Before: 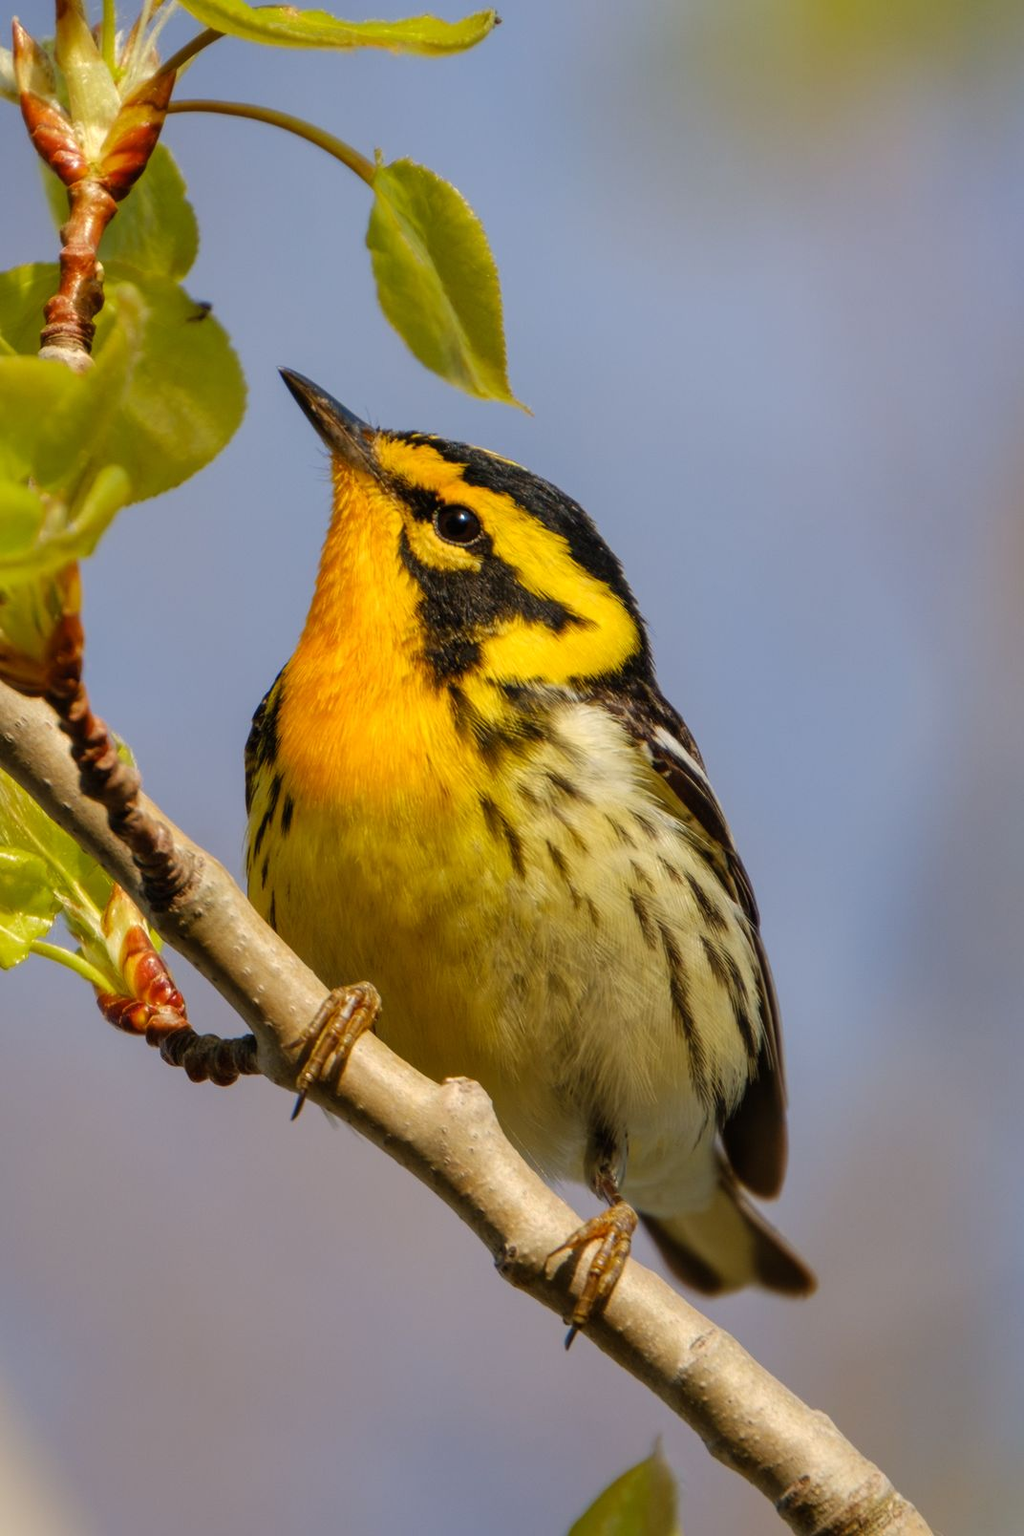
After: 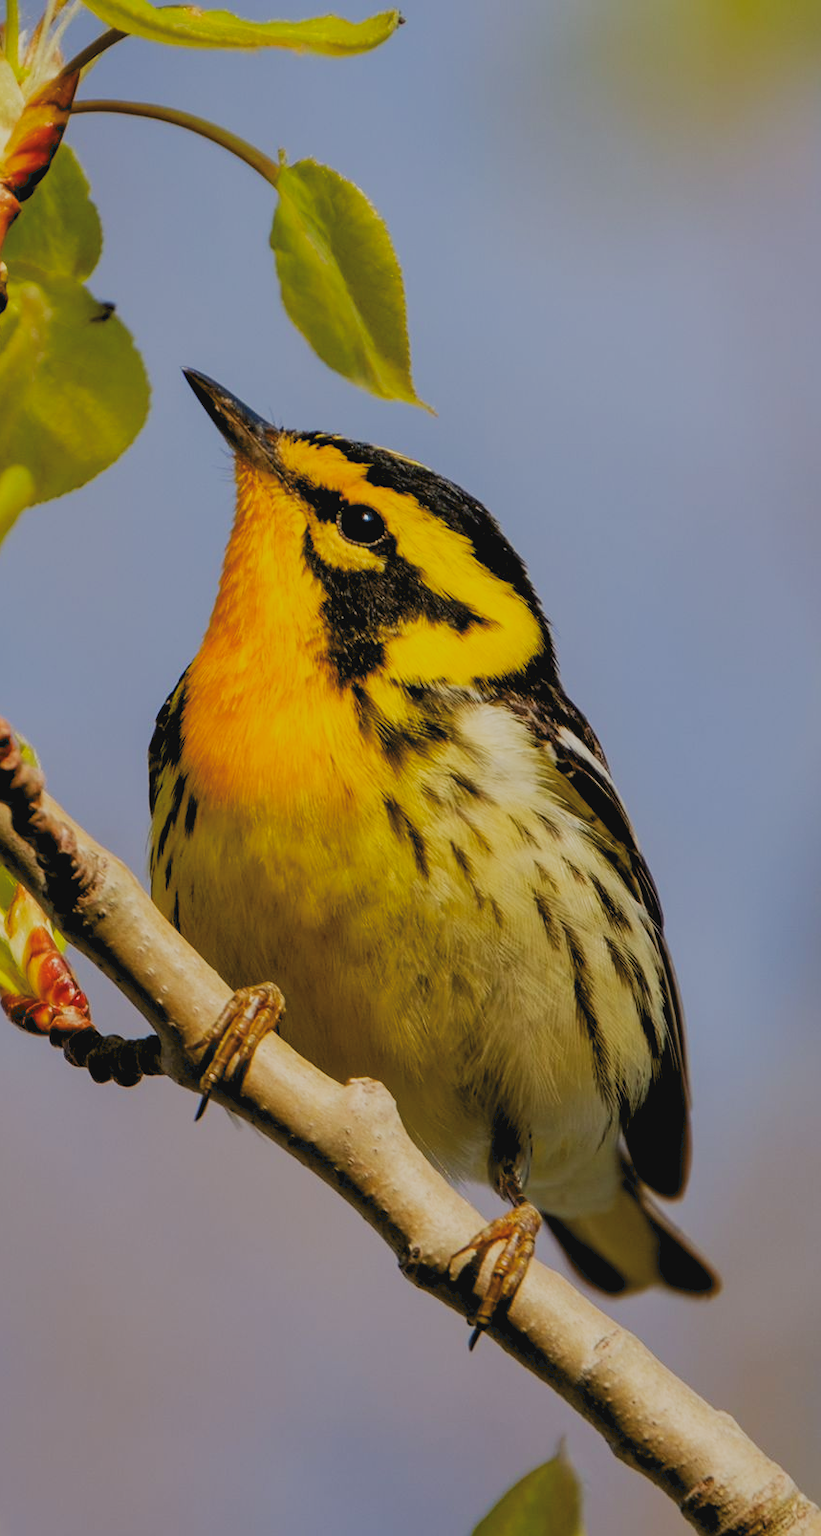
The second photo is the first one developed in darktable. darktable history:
contrast brightness saturation: saturation 0.098
crop and rotate: left 9.545%, right 10.268%
exposure: black level correction 0.017, exposure -0.007 EV, compensate exposure bias true, compensate highlight preservation false
filmic rgb: black relative exposure -7.96 EV, white relative exposure 4.01 EV, hardness 4.11, iterations of high-quality reconstruction 0
tone curve: curves: ch0 [(0, 0) (0.003, 0.08) (0.011, 0.088) (0.025, 0.104) (0.044, 0.122) (0.069, 0.141) (0.1, 0.161) (0.136, 0.181) (0.177, 0.209) (0.224, 0.246) (0.277, 0.293) (0.335, 0.343) (0.399, 0.399) (0.468, 0.464) (0.543, 0.54) (0.623, 0.616) (0.709, 0.694) (0.801, 0.757) (0.898, 0.821) (1, 1)], preserve colors none
sharpen: amount 0.21
